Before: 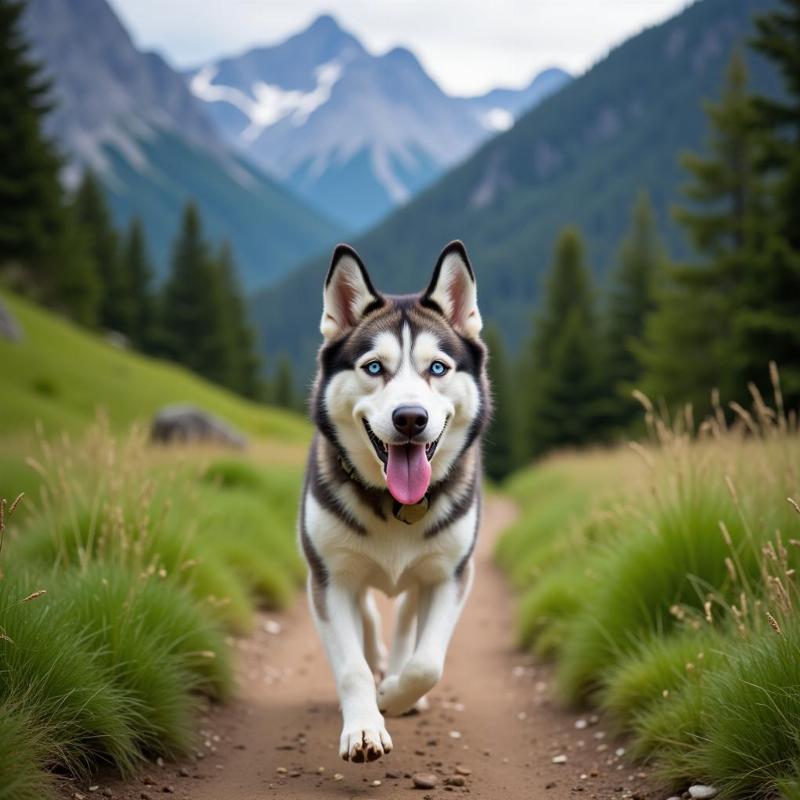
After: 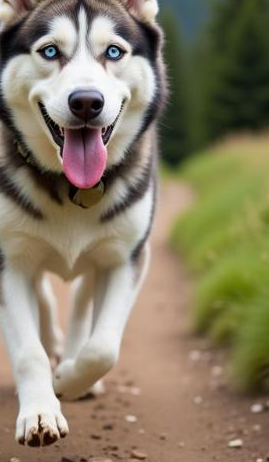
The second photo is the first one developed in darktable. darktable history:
crop: left 40.543%, top 39.537%, right 25.712%, bottom 2.691%
